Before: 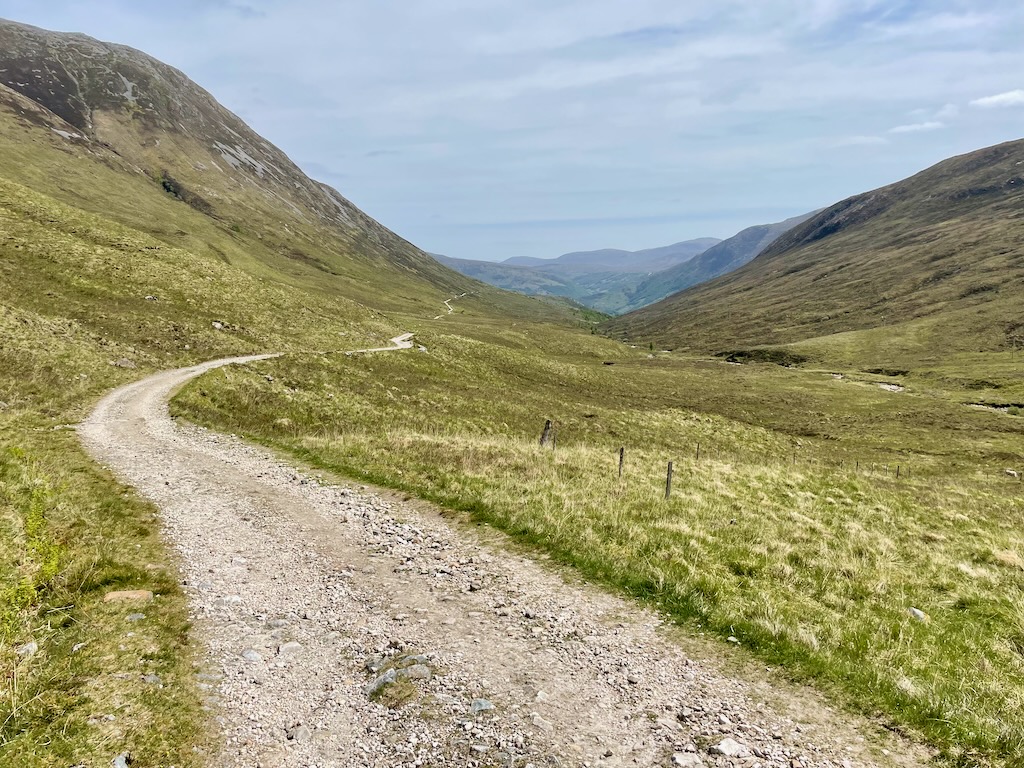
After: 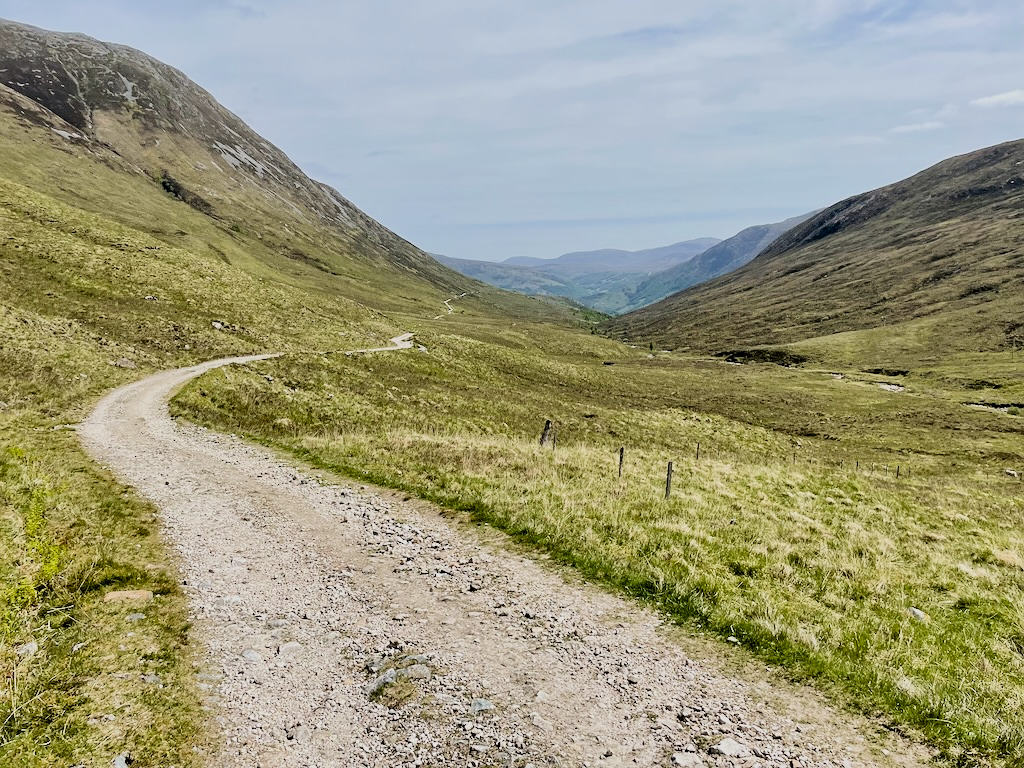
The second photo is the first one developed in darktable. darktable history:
sharpen: amount 0.2
filmic rgb: black relative exposure -7.65 EV, white relative exposure 4.56 EV, hardness 3.61, contrast 1.25
